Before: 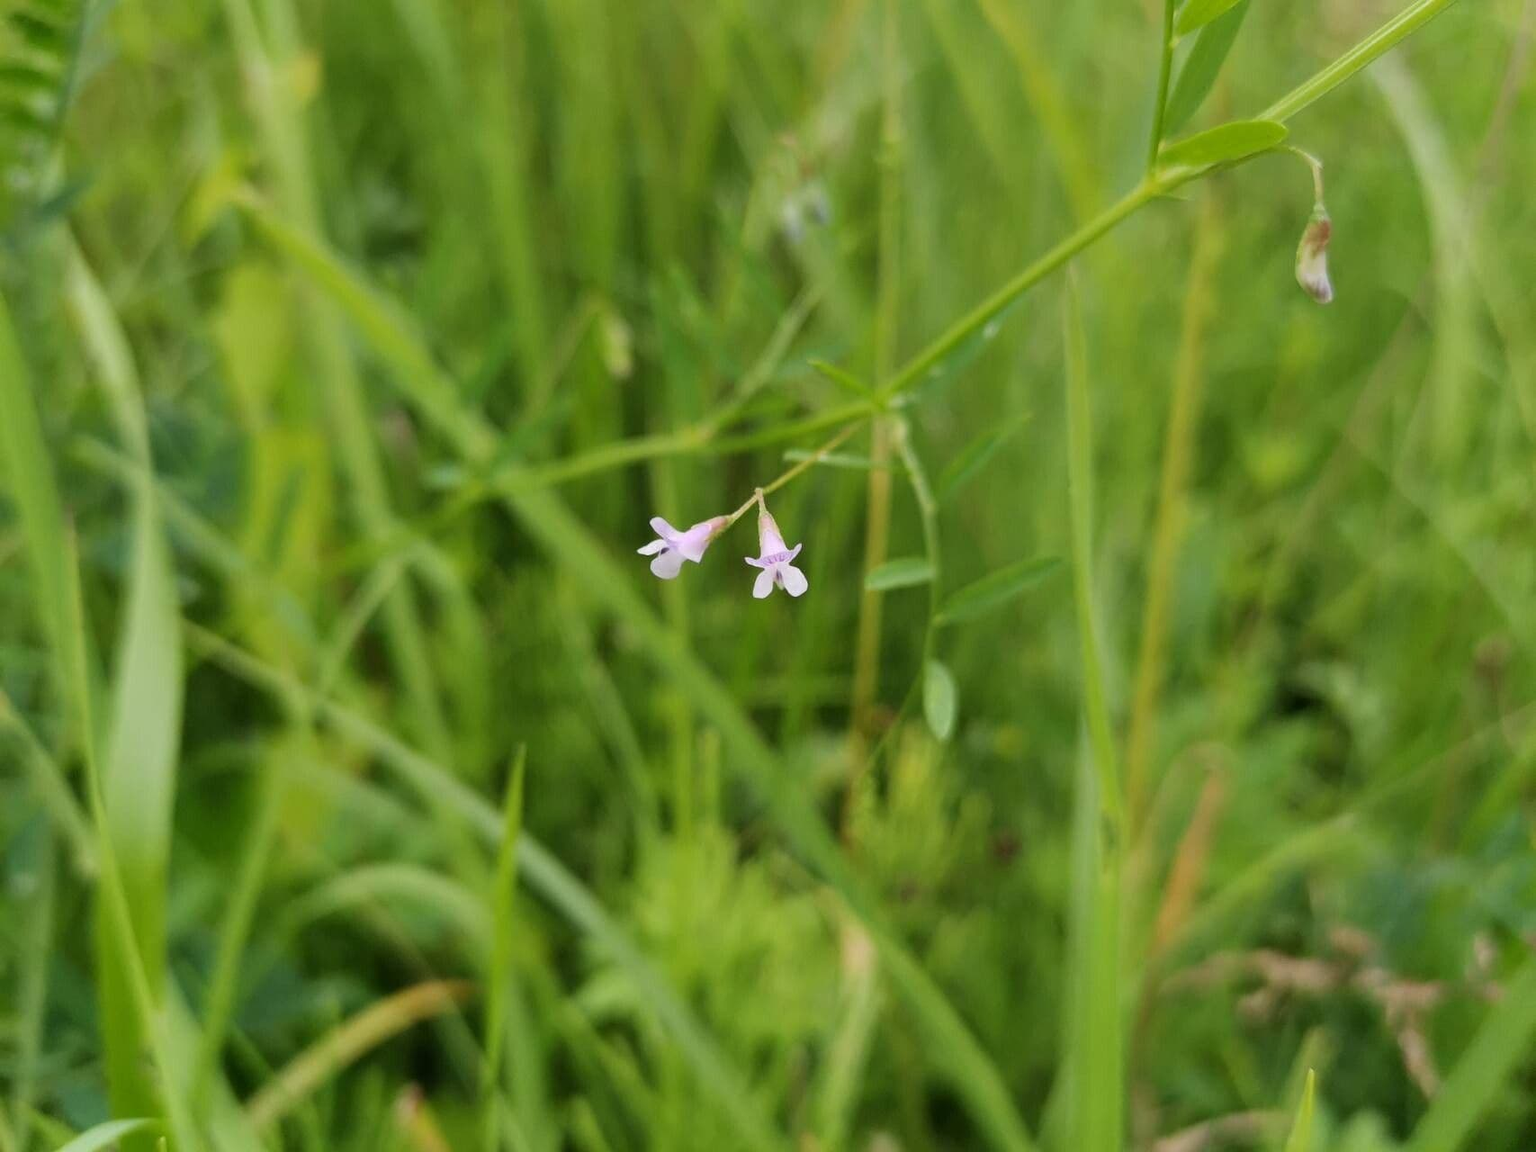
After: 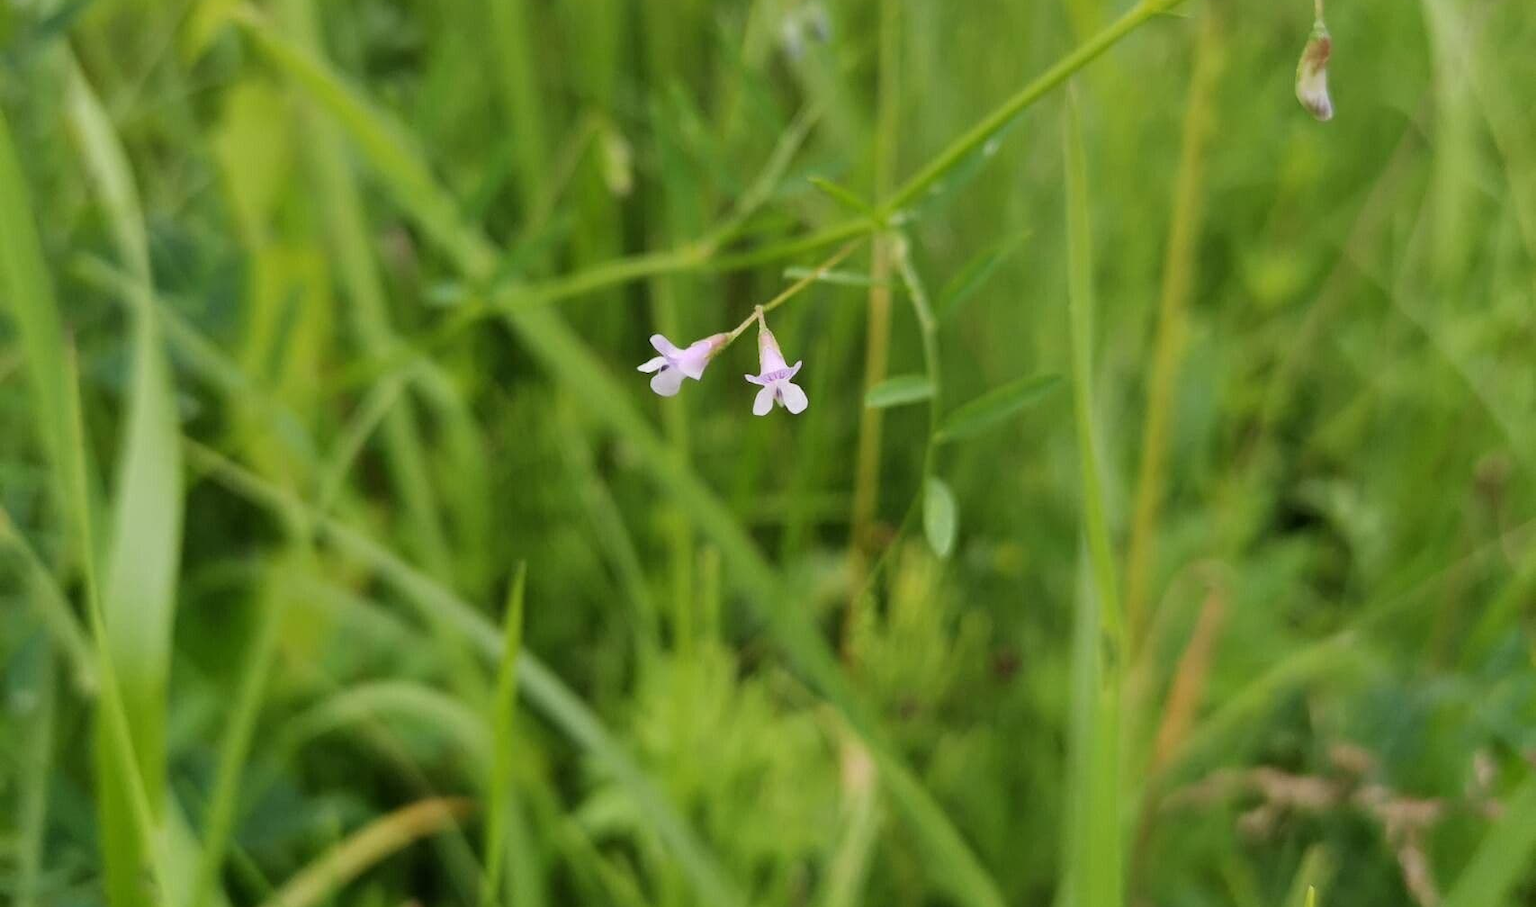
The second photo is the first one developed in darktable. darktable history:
crop and rotate: top 15.868%, bottom 5.336%
